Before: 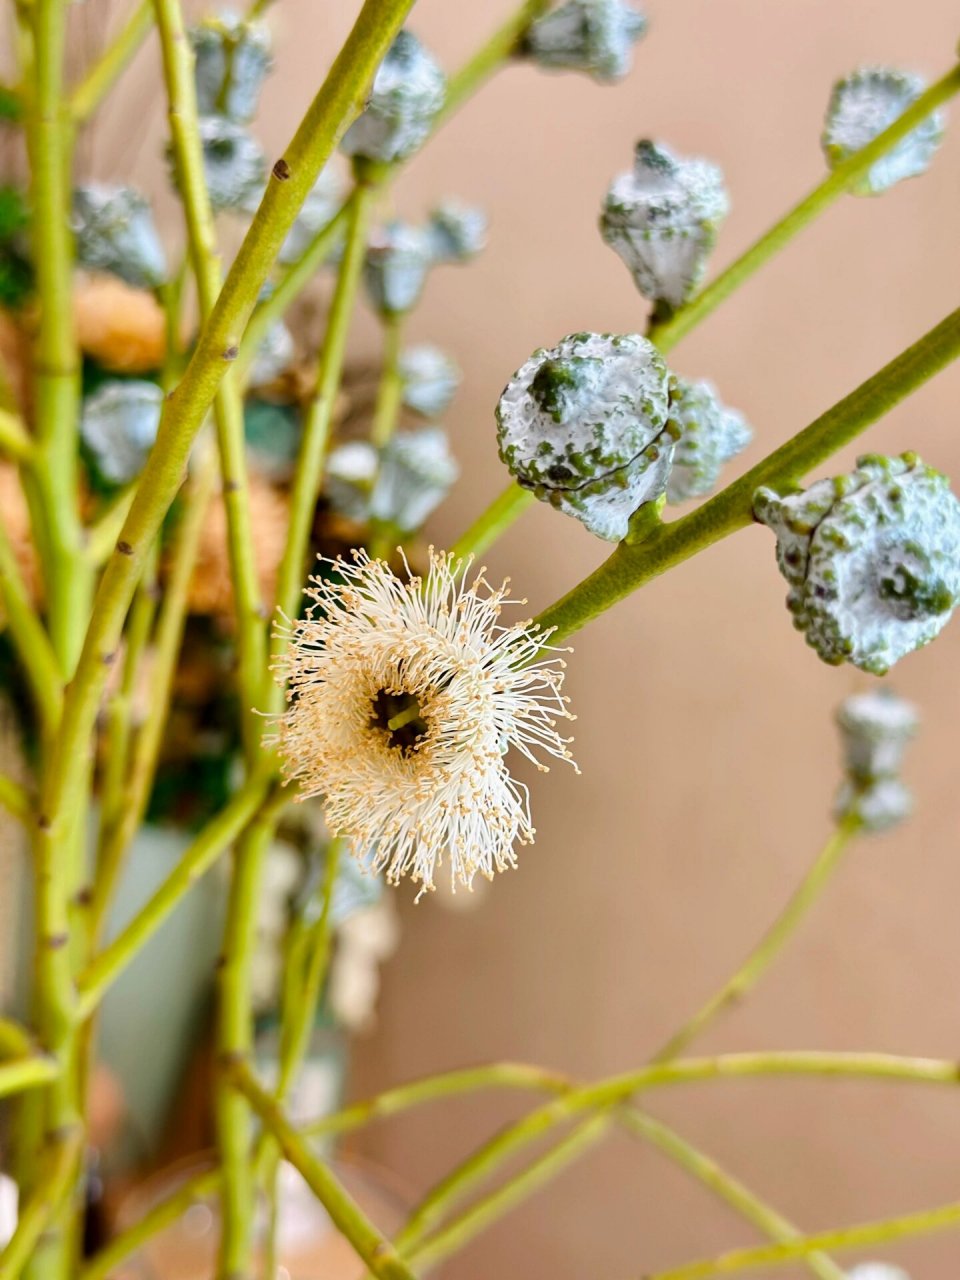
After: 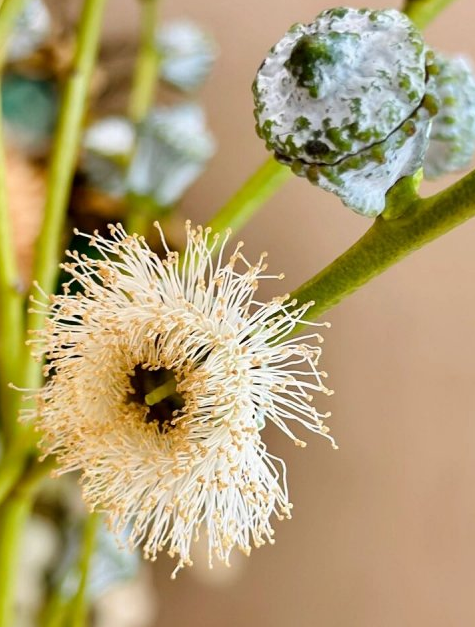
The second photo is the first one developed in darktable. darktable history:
crop: left 25.318%, top 25.455%, right 25.179%, bottom 25.519%
